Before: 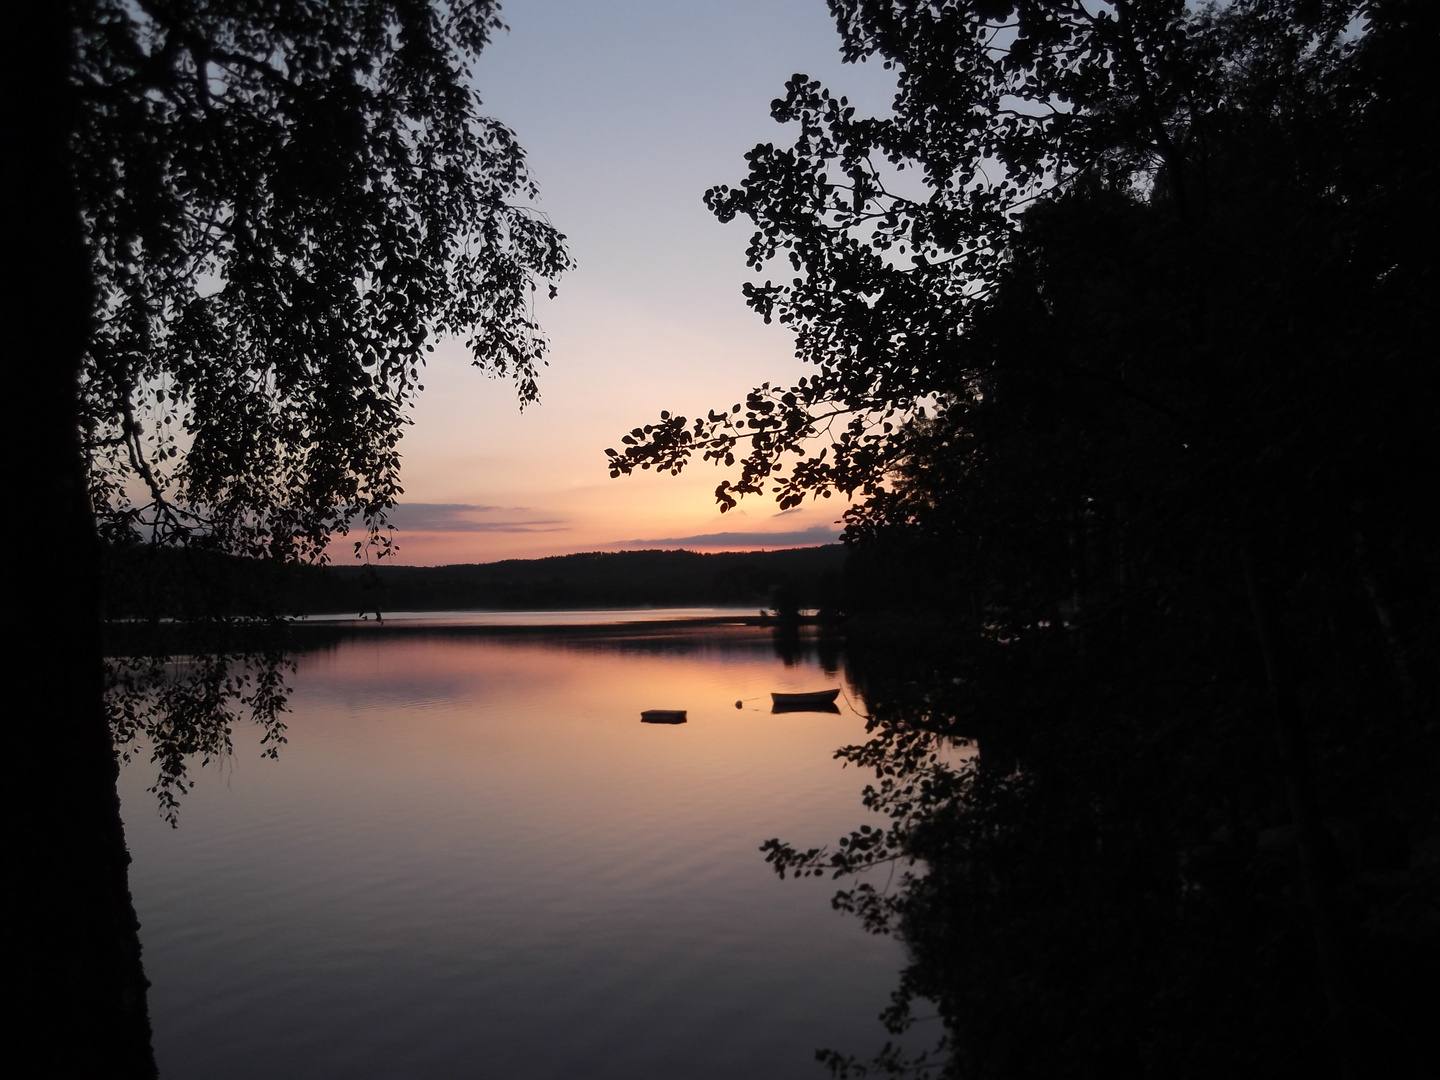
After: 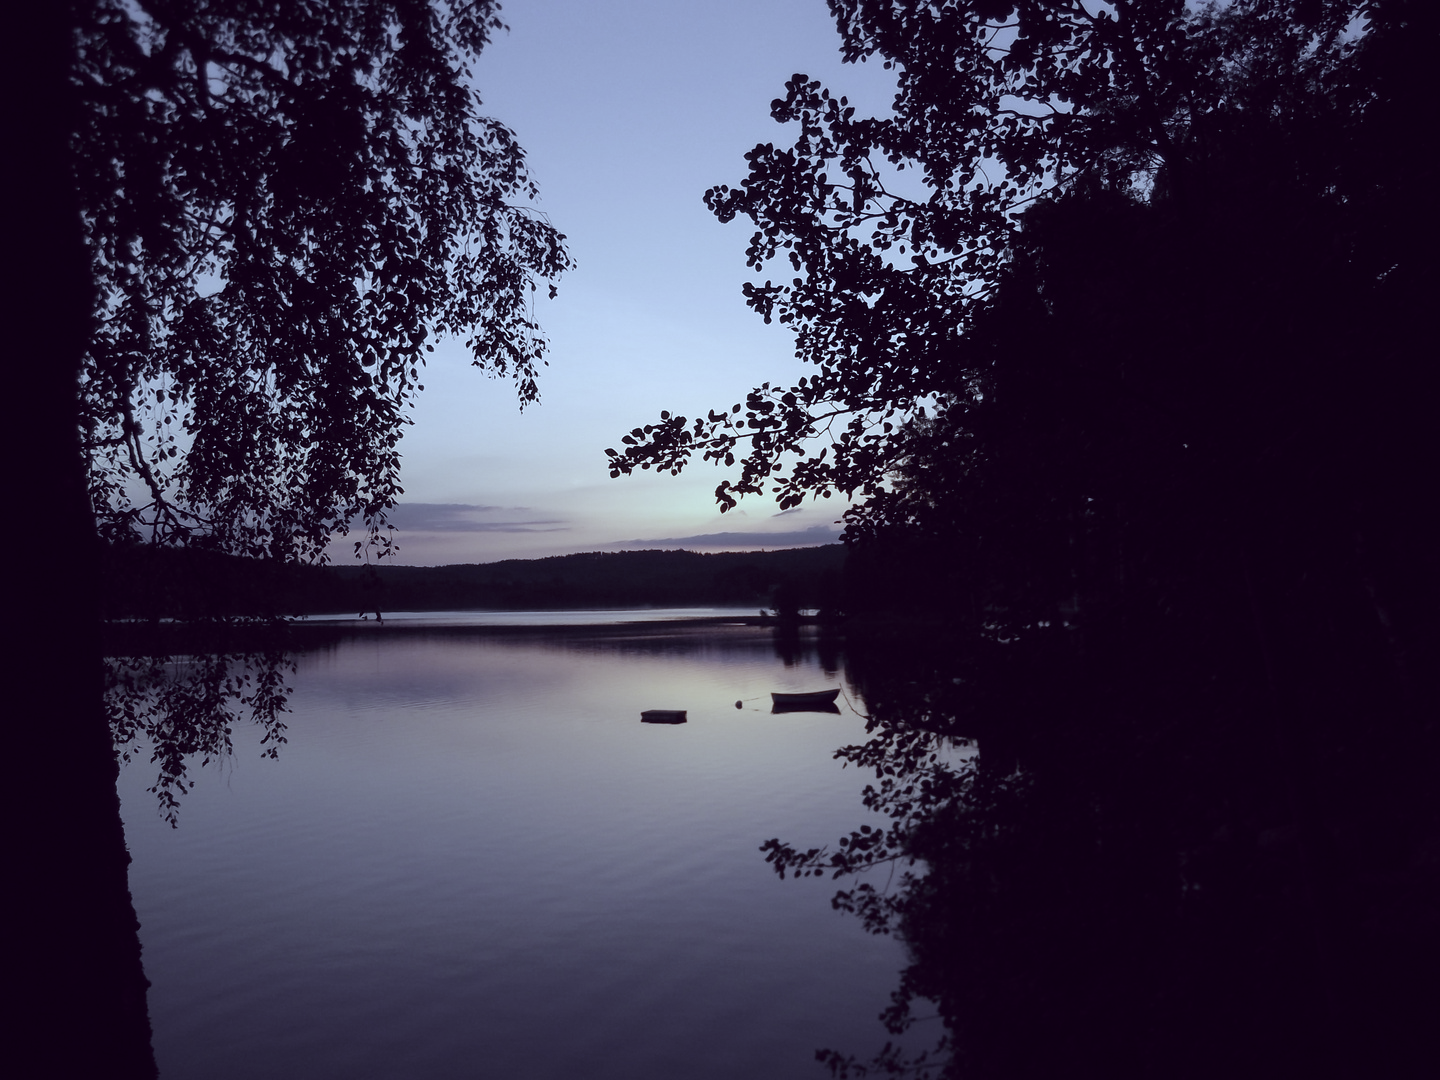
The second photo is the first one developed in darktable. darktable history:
color correction: highlights a* -20.17, highlights b* 20.27, shadows a* 20.03, shadows b* -20.46, saturation 0.43
white balance: red 0.766, blue 1.537
